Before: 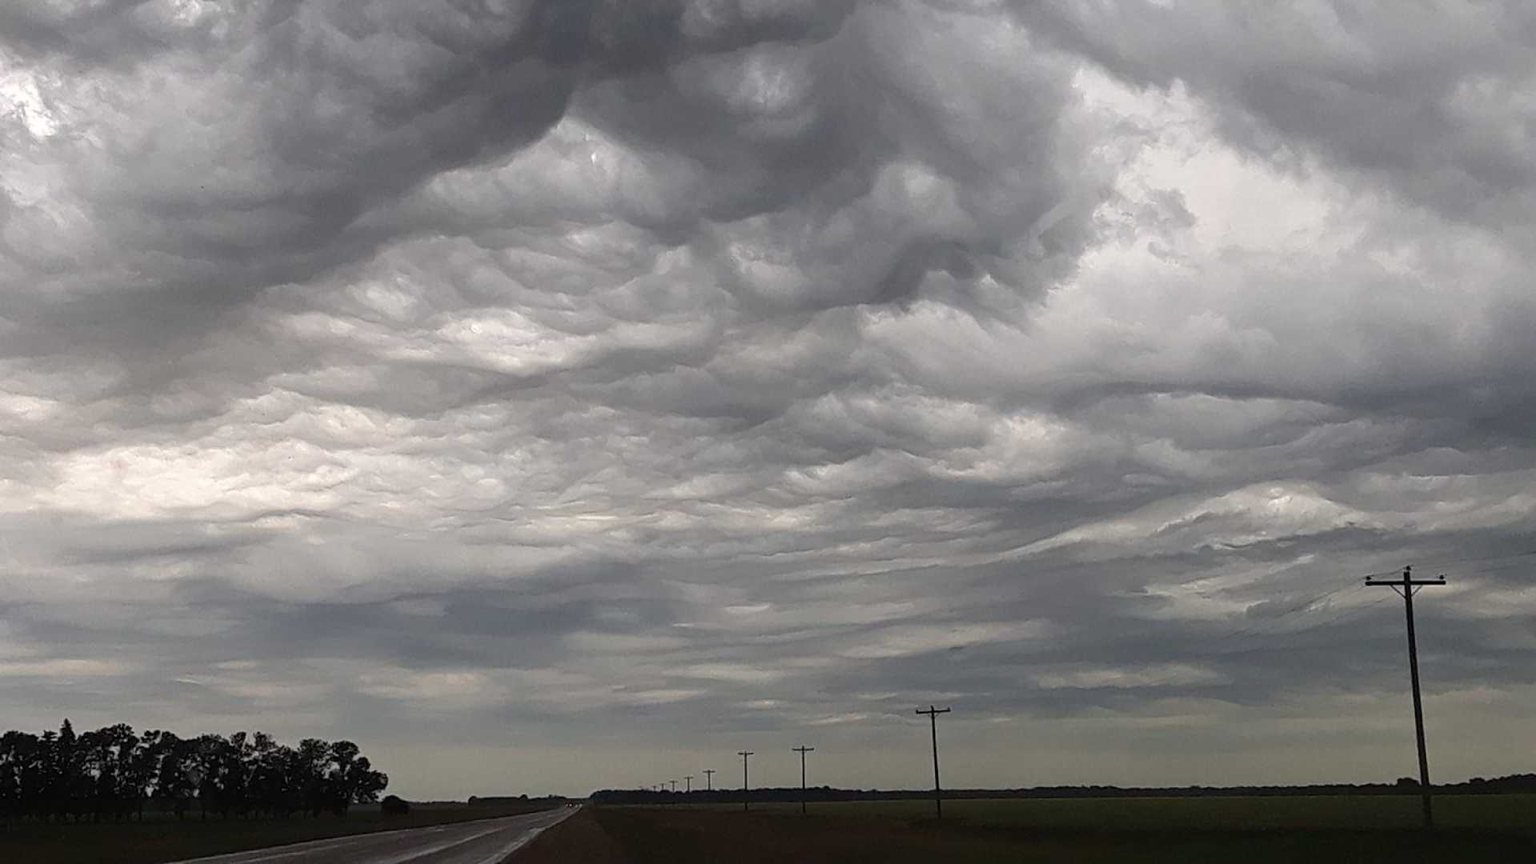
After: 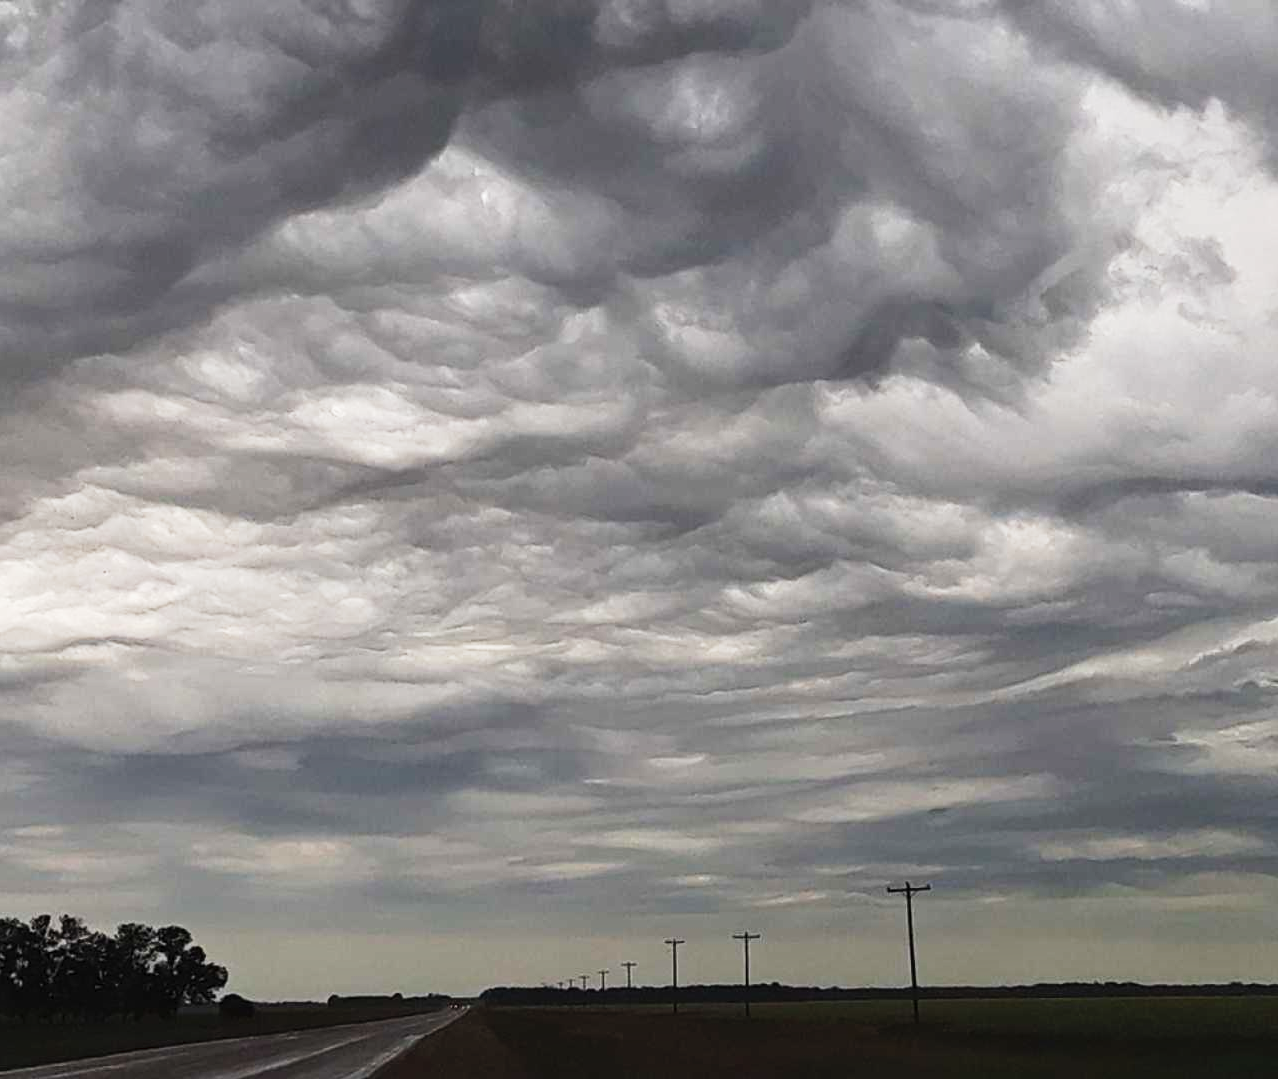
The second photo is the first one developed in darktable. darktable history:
shadows and highlights: shadows 43.45, white point adjustment -1.37, soften with gaussian
crop and rotate: left 13.468%, right 19.896%
tone curve: curves: ch0 [(0, 0) (0.003, 0.011) (0.011, 0.019) (0.025, 0.03) (0.044, 0.045) (0.069, 0.061) (0.1, 0.085) (0.136, 0.119) (0.177, 0.159) (0.224, 0.205) (0.277, 0.261) (0.335, 0.329) (0.399, 0.407) (0.468, 0.508) (0.543, 0.606) (0.623, 0.71) (0.709, 0.815) (0.801, 0.903) (0.898, 0.957) (1, 1)], preserve colors none
